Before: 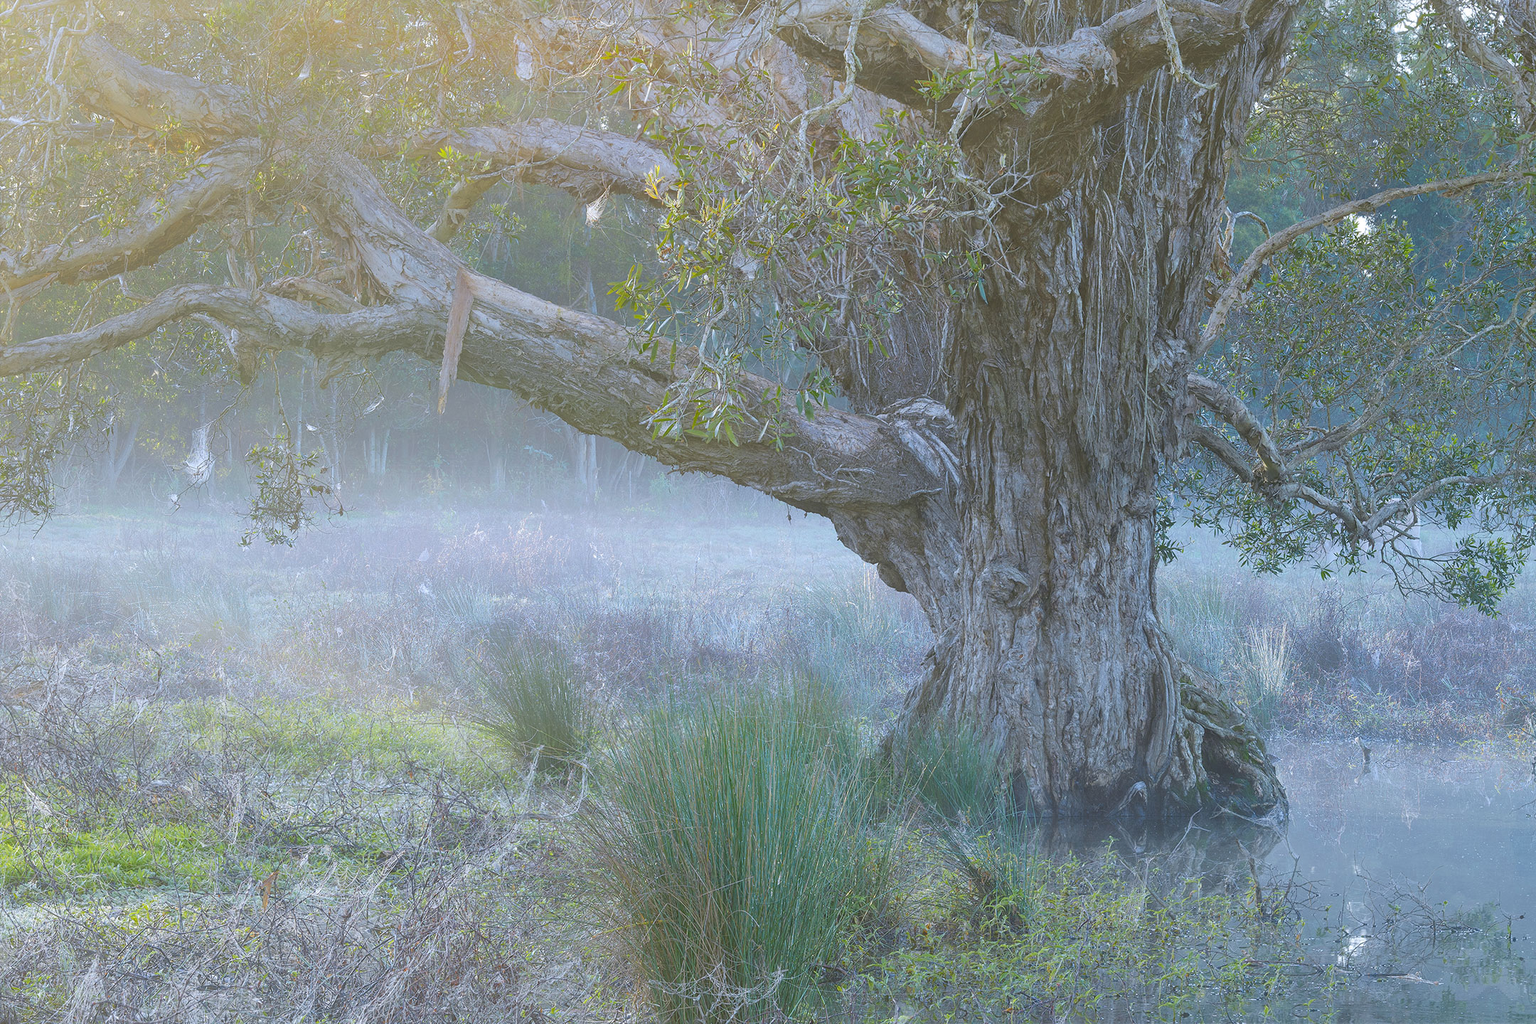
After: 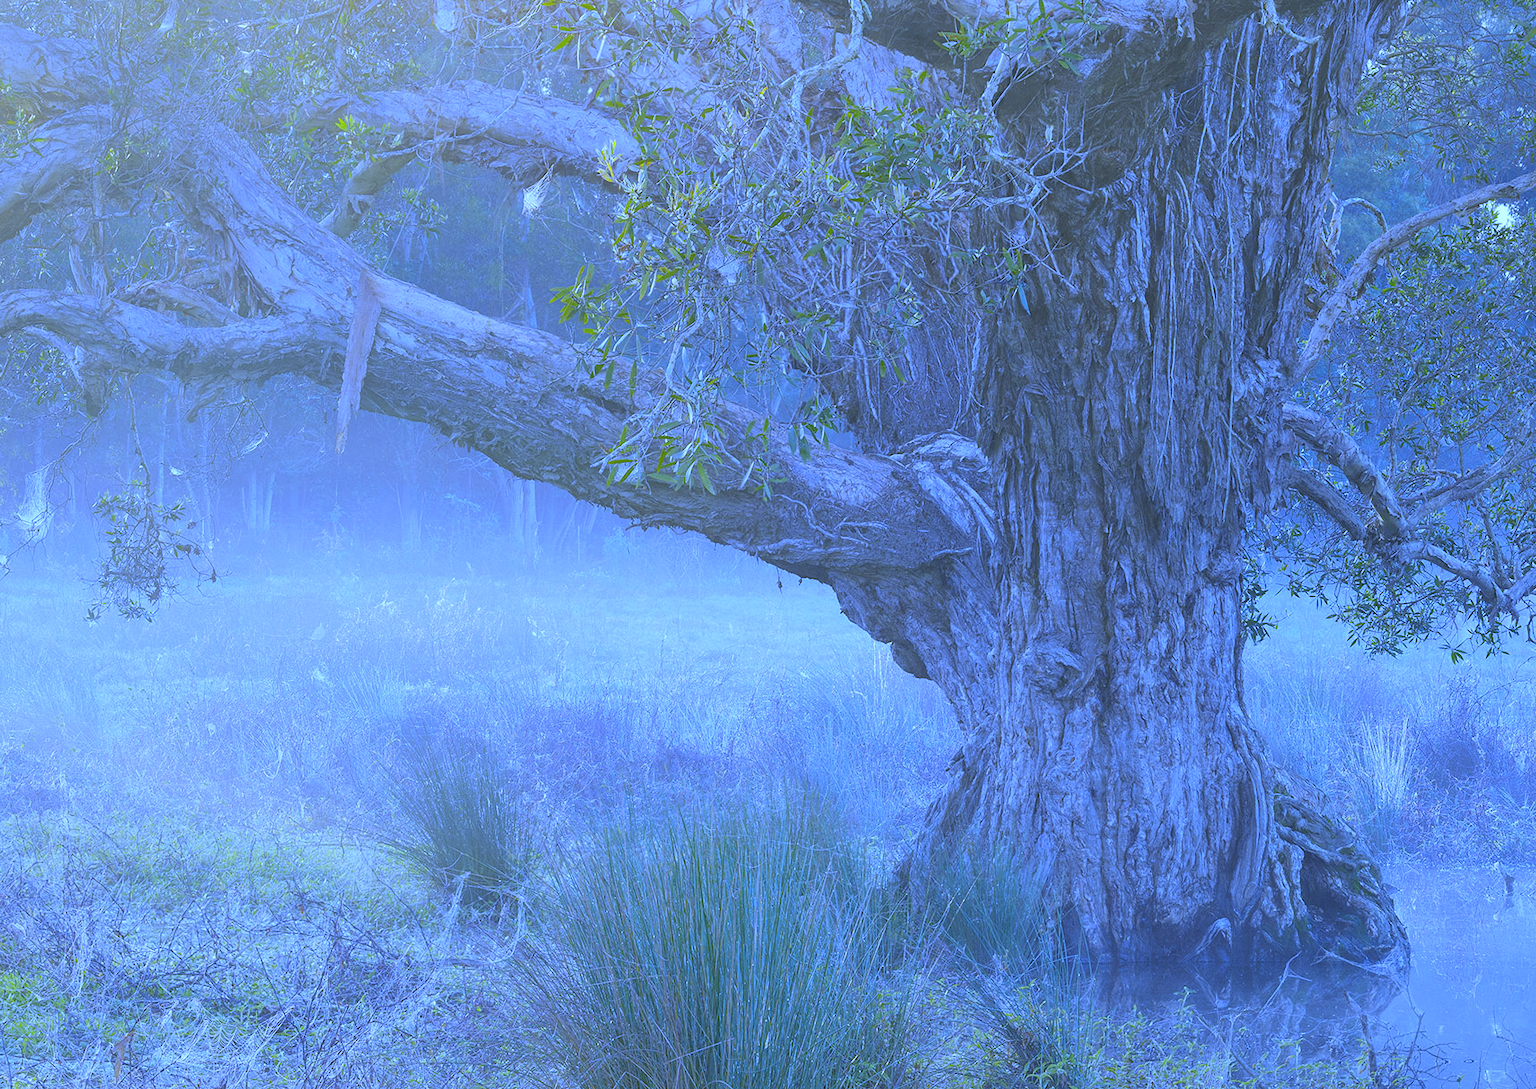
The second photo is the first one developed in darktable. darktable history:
crop: left 11.225%, top 5.381%, right 9.565%, bottom 10.314%
white balance: red 0.766, blue 1.537
